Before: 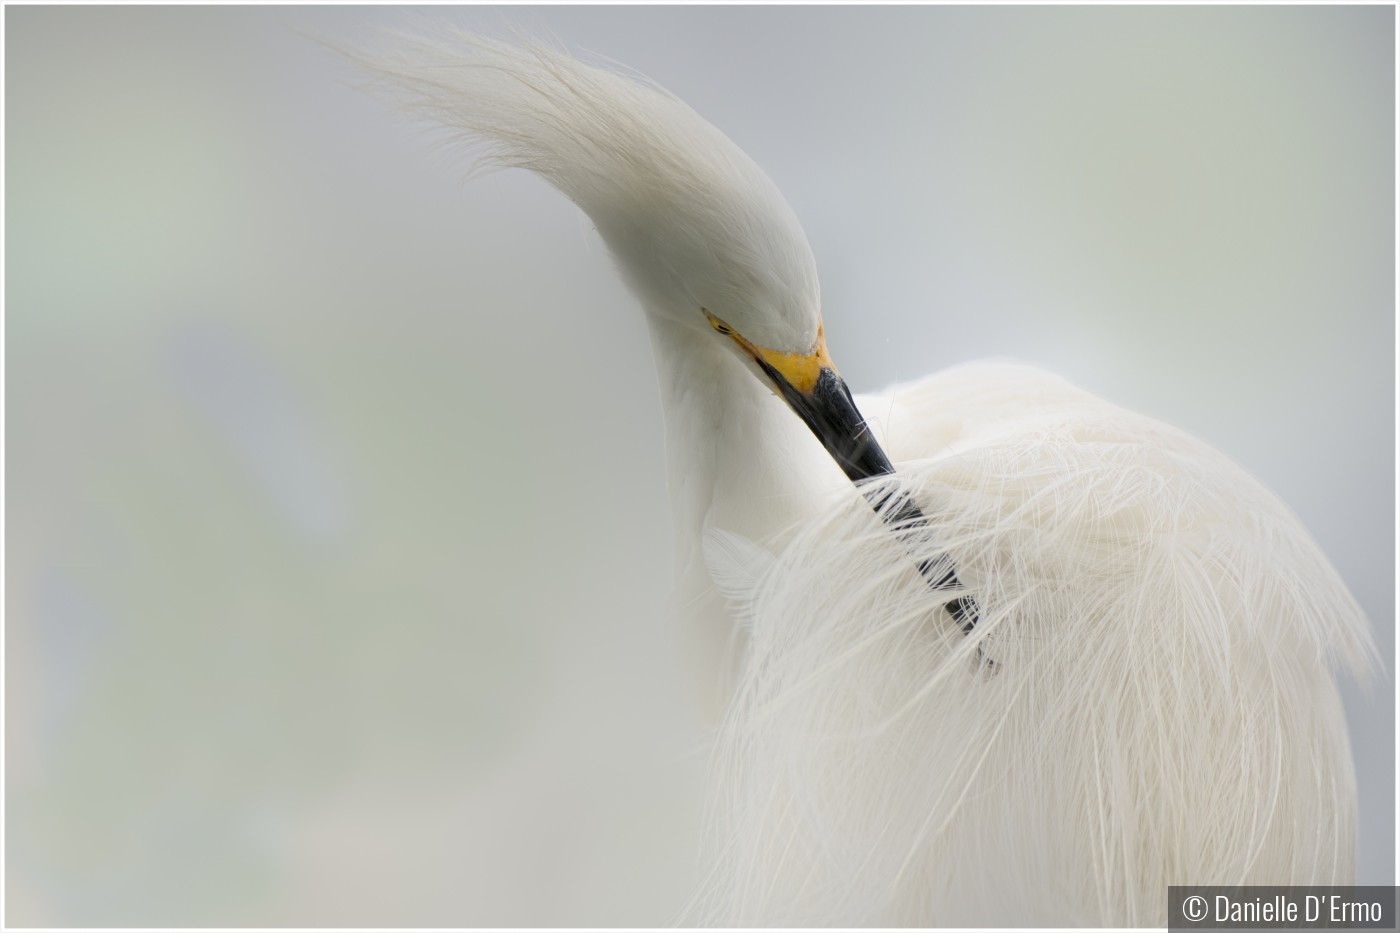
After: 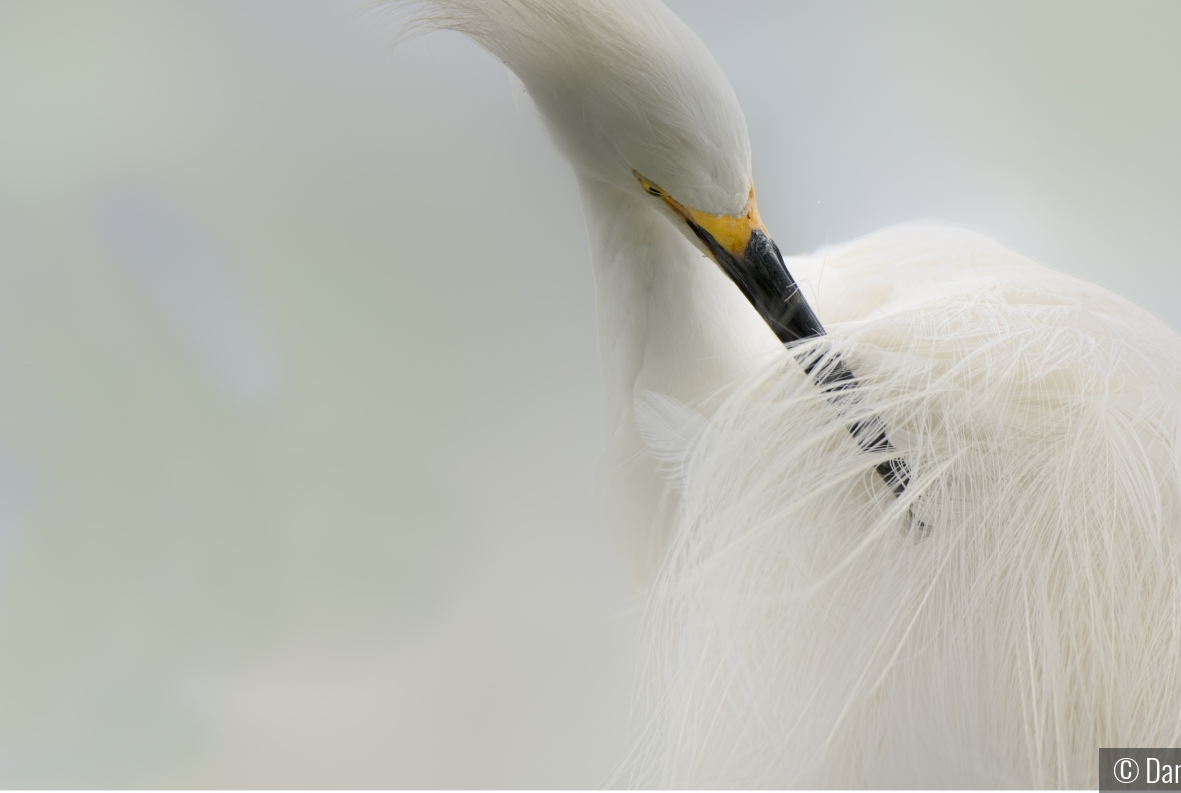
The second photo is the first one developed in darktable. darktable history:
crop and rotate: left 4.984%, top 14.989%, right 10.657%
